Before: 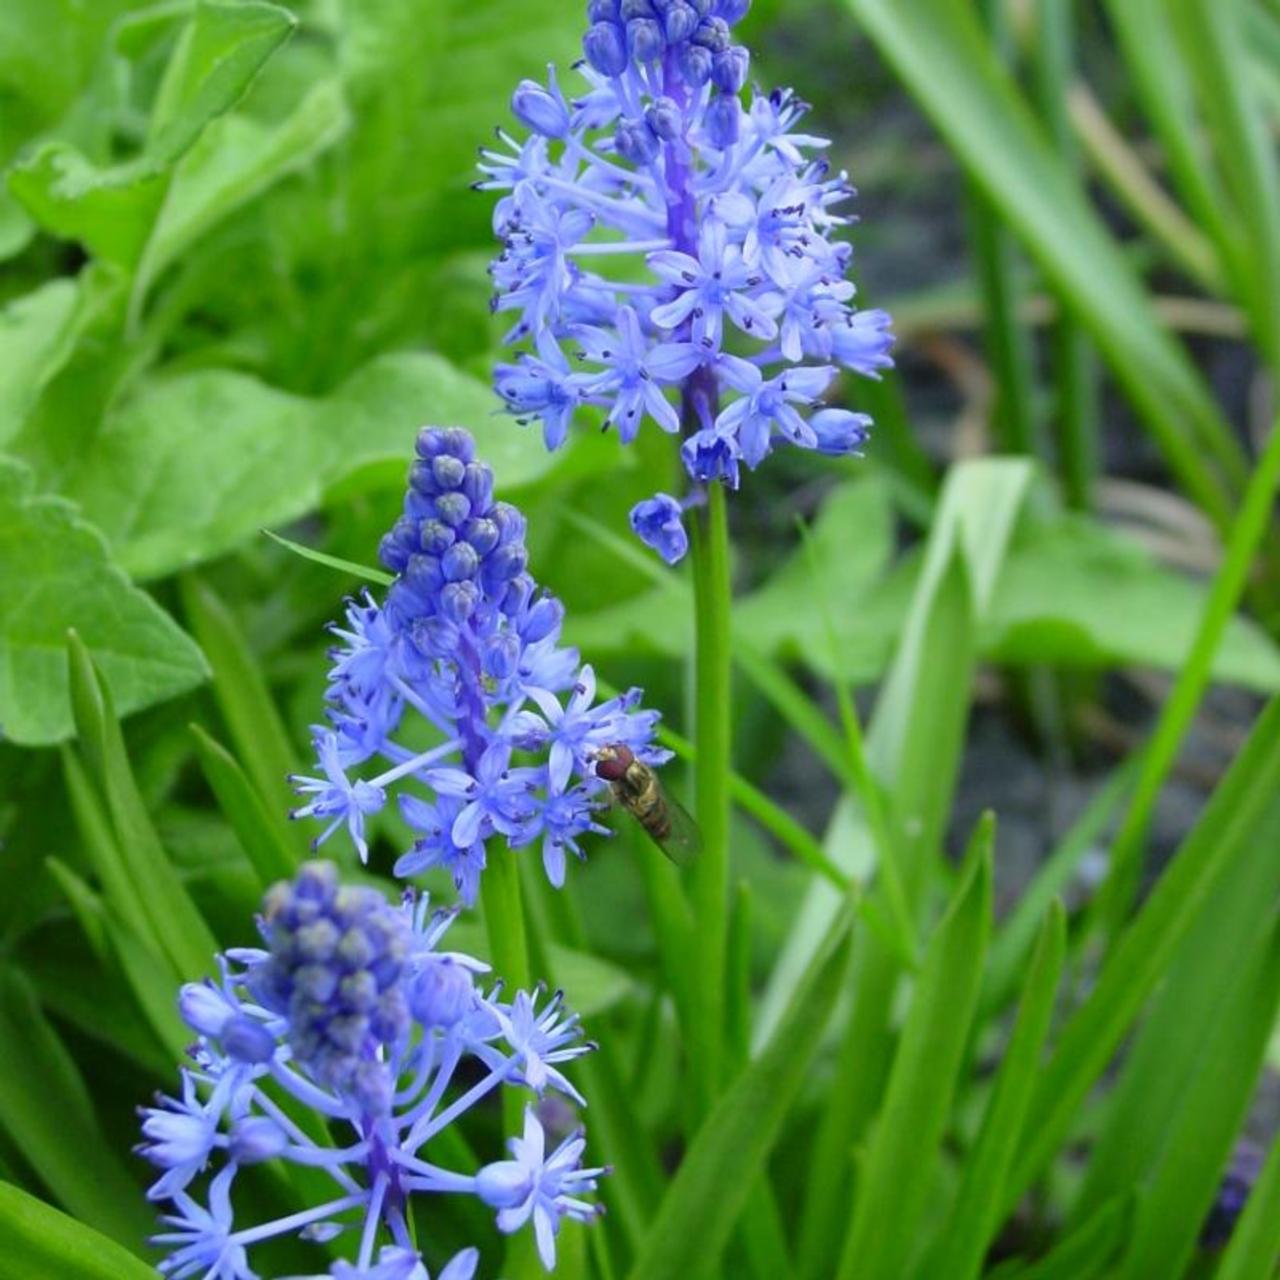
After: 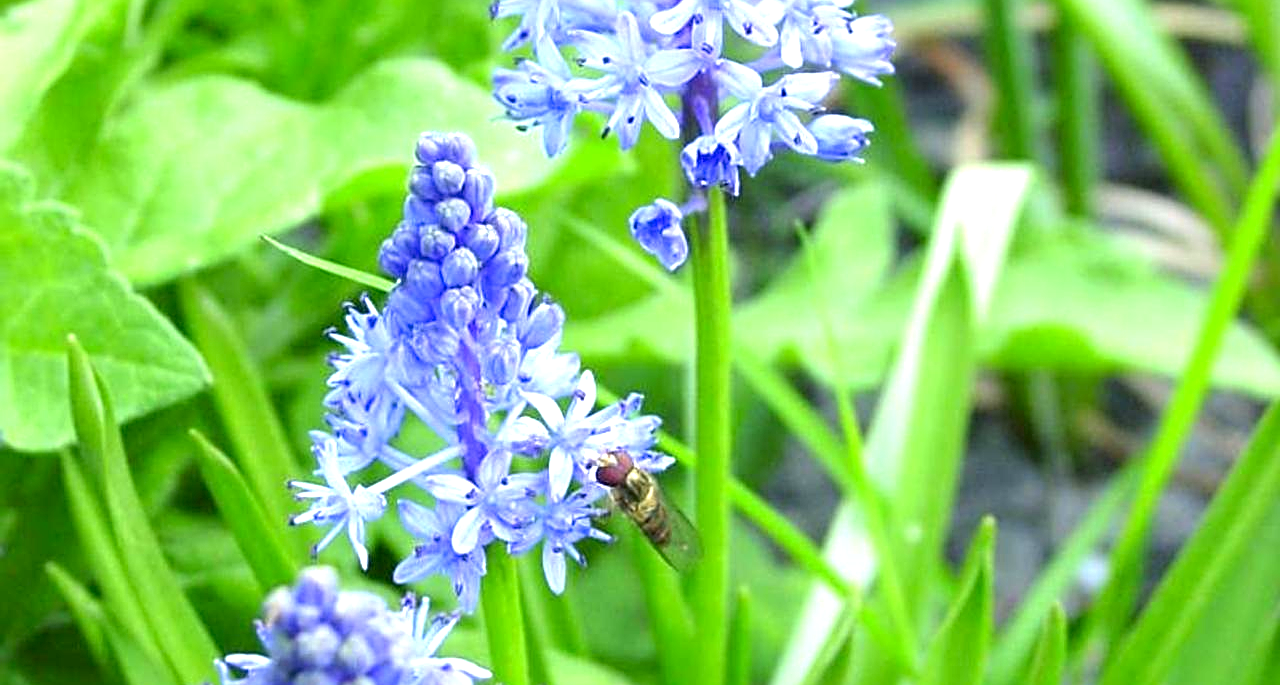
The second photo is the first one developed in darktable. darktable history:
crop and rotate: top 23.043%, bottom 23.437%
exposure: black level correction 0.001, exposure 1.3 EV, compensate highlight preservation false
sharpen: radius 2.531, amount 0.628
